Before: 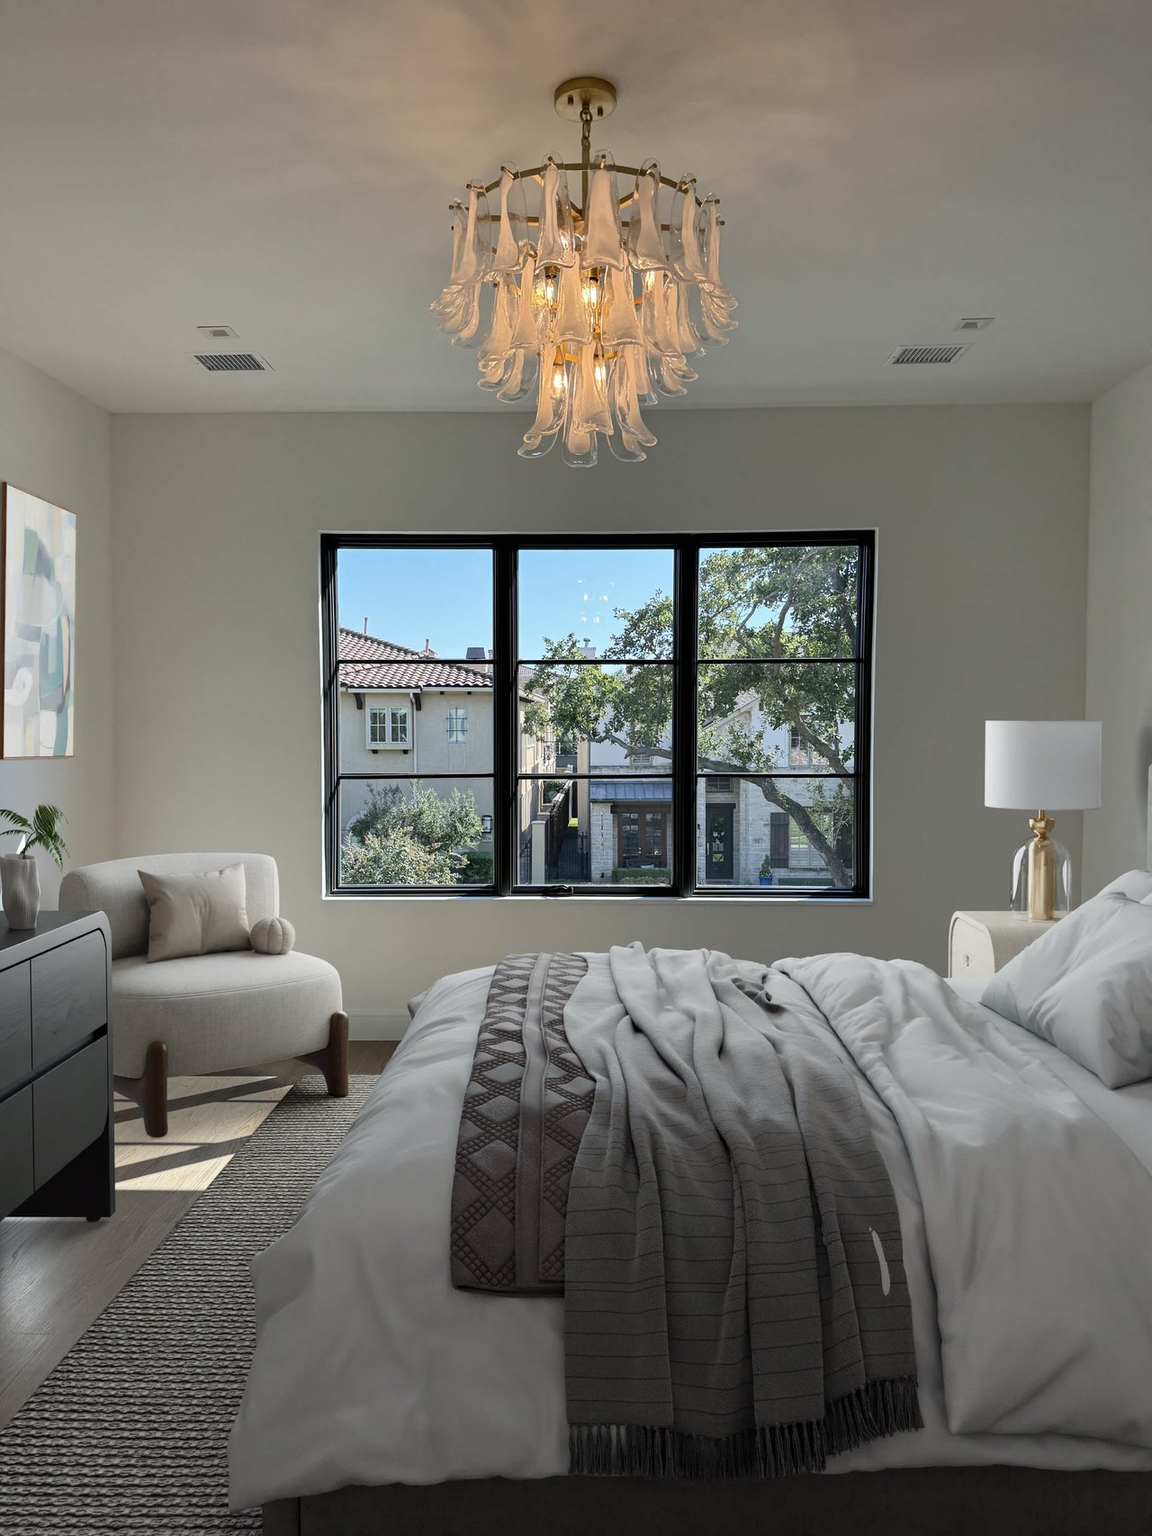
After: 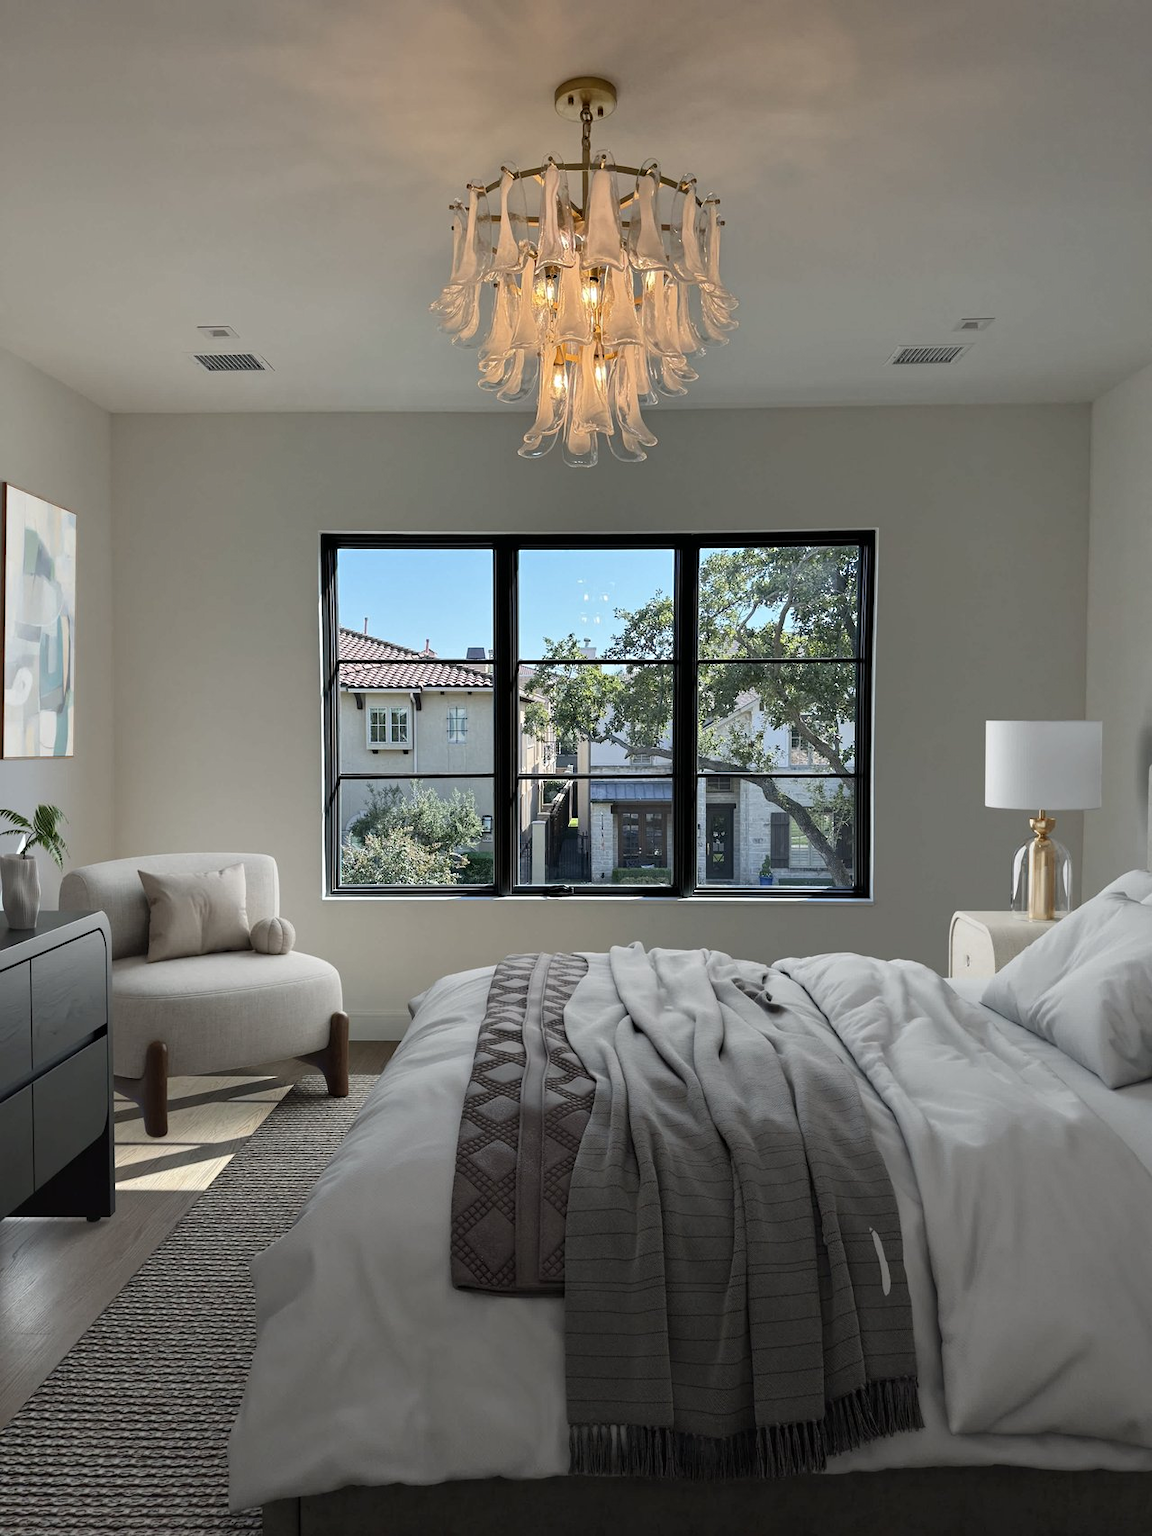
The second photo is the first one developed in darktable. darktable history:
tone equalizer: on, module defaults
sharpen: radius 5.333, amount 0.309, threshold 26.415
